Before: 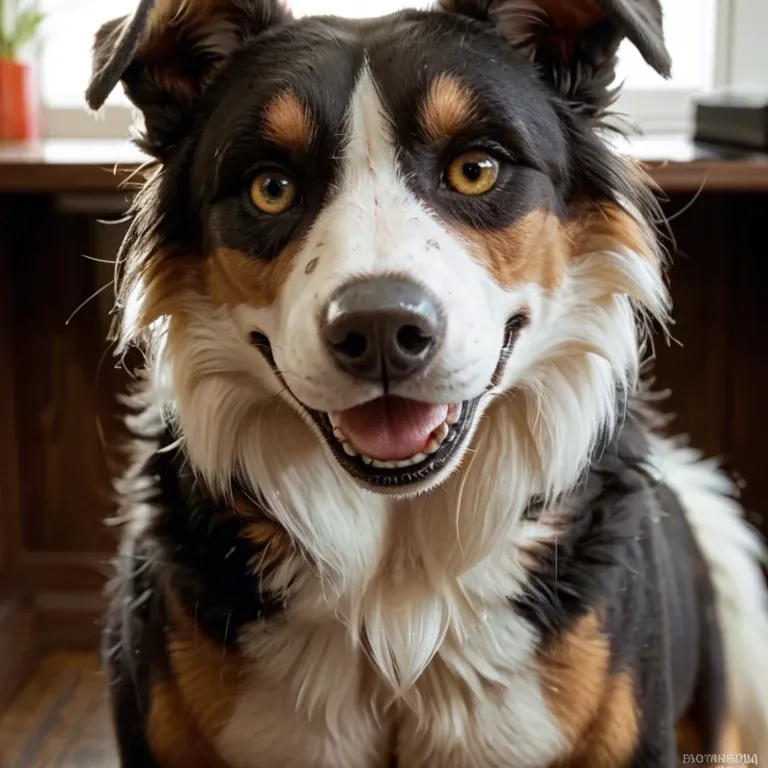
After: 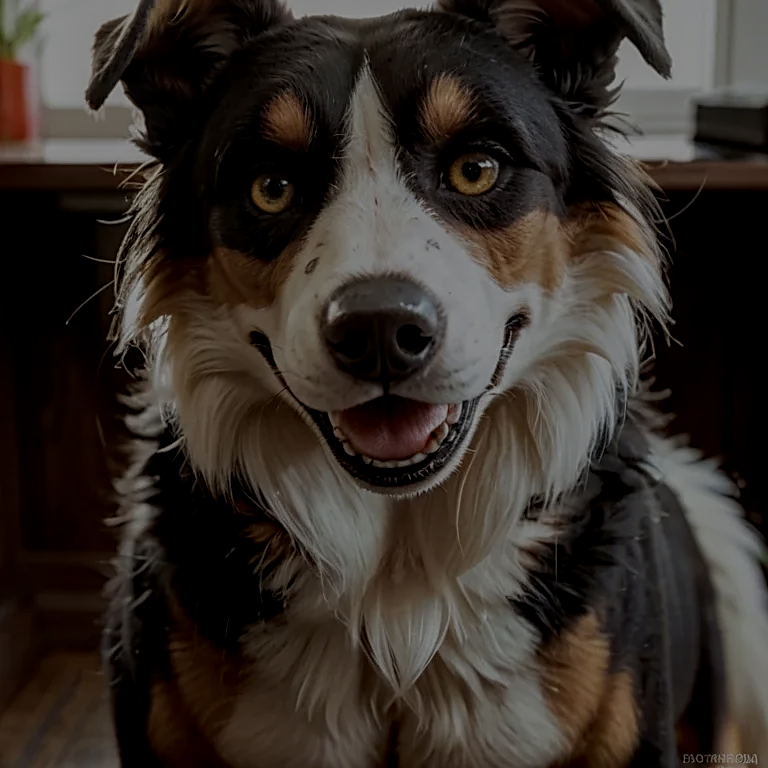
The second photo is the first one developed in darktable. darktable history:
local contrast: highlights 0%, shadows 0%, detail 133%
sharpen: on, module defaults
exposure: exposure -2.002 EV, compensate highlight preservation false
